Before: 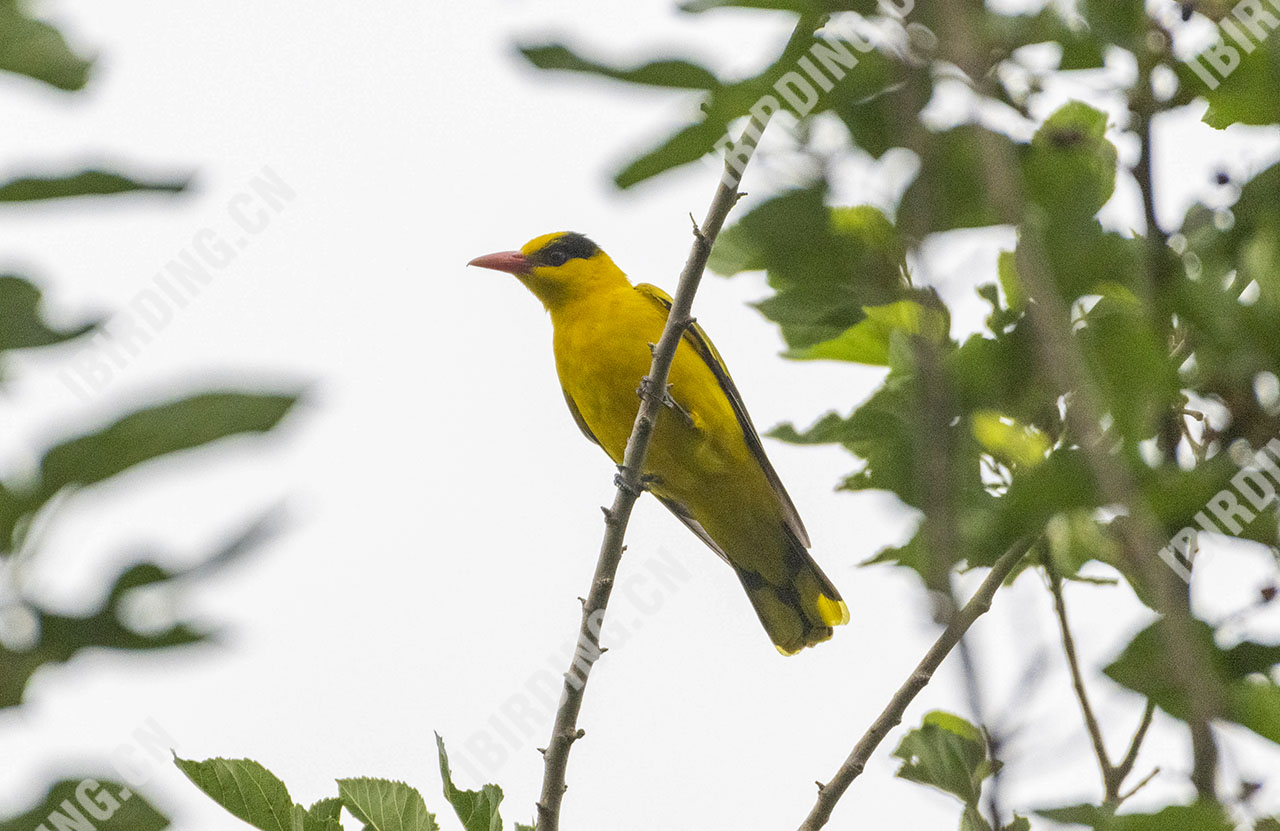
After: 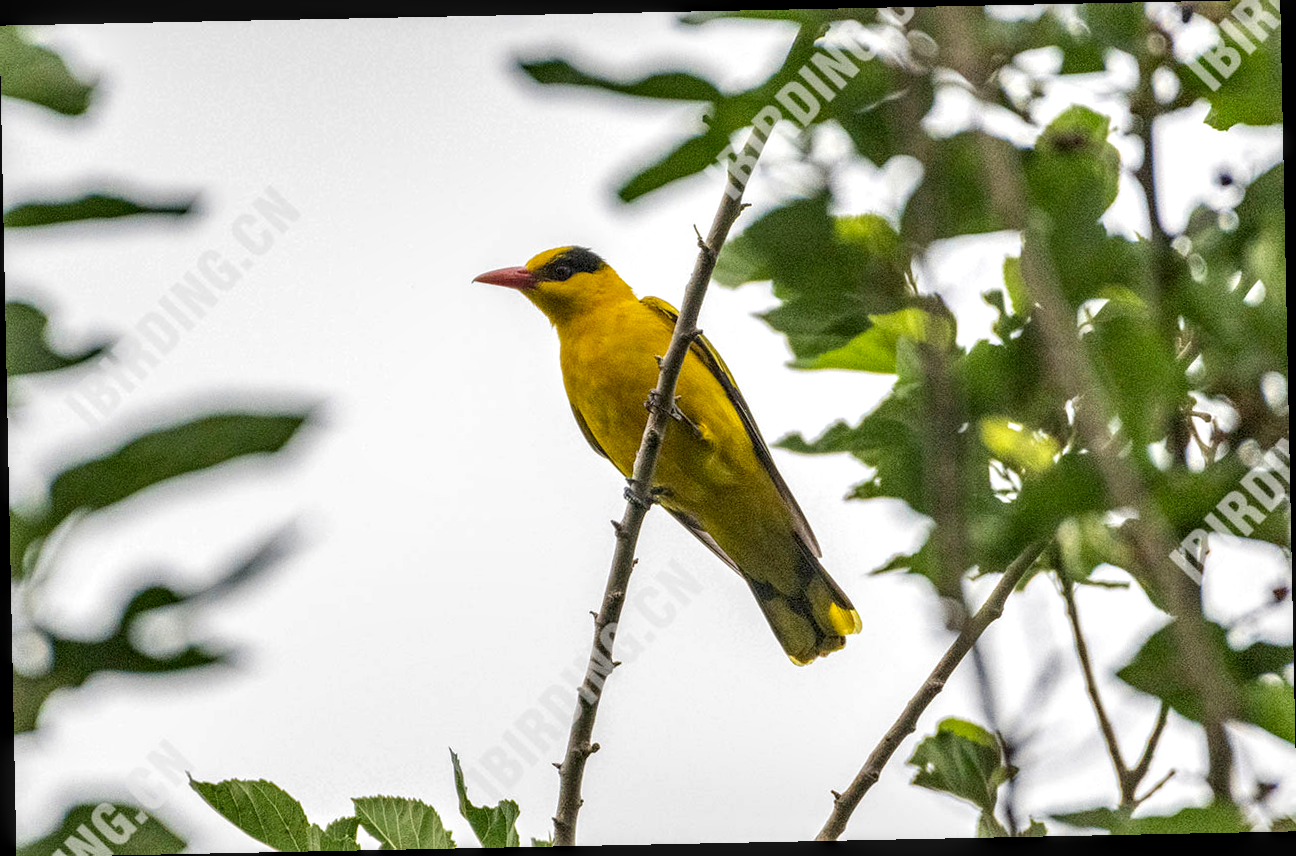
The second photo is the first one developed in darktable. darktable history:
local contrast: detail 160%
rotate and perspective: rotation -1.17°, automatic cropping off
